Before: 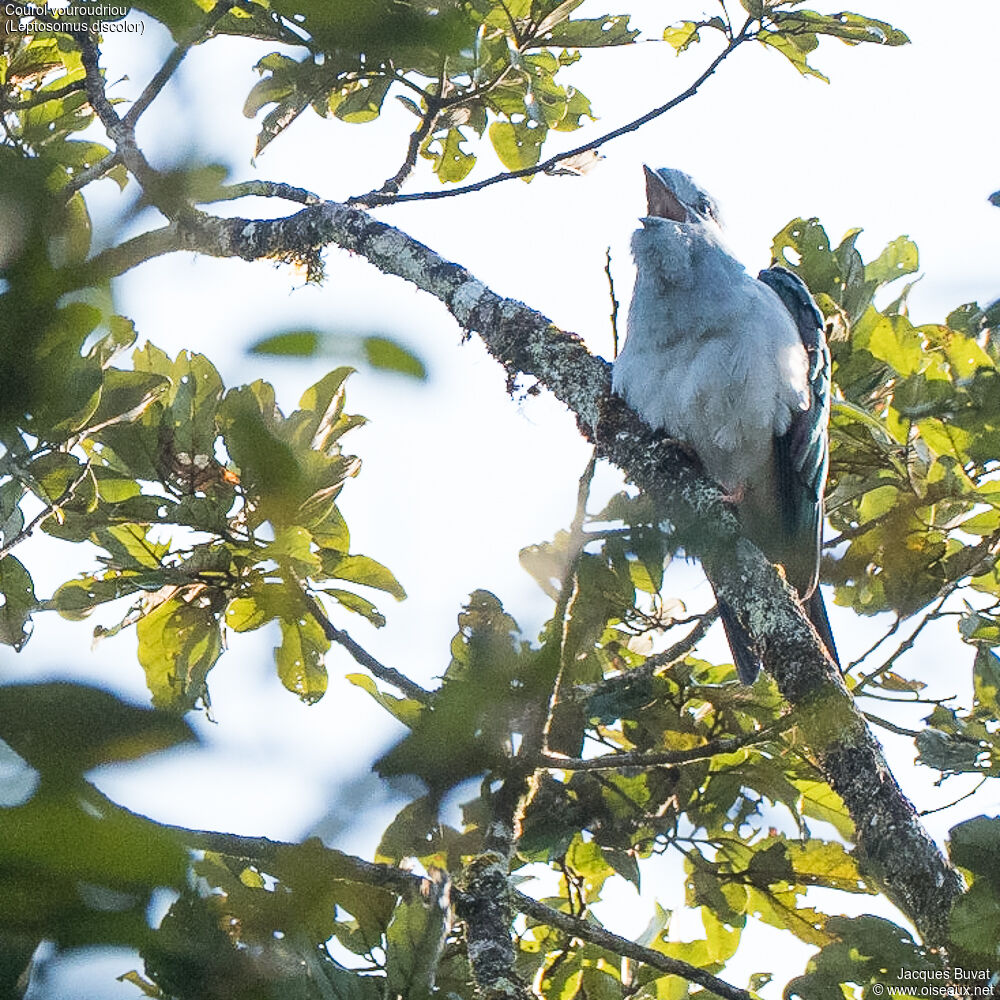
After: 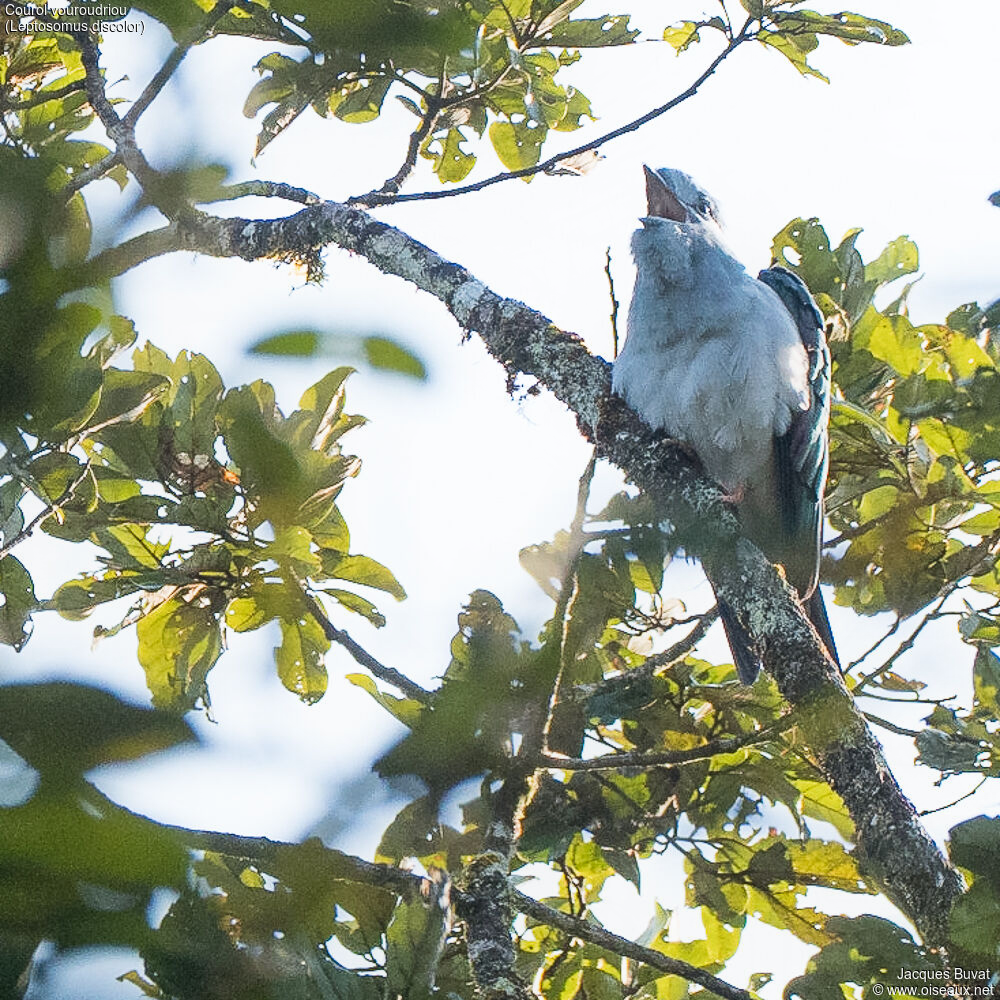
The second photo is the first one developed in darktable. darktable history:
contrast equalizer: octaves 7, y [[0.439, 0.44, 0.442, 0.457, 0.493, 0.498], [0.5 ×6], [0.5 ×6], [0 ×6], [0 ×6]], mix 0.301
